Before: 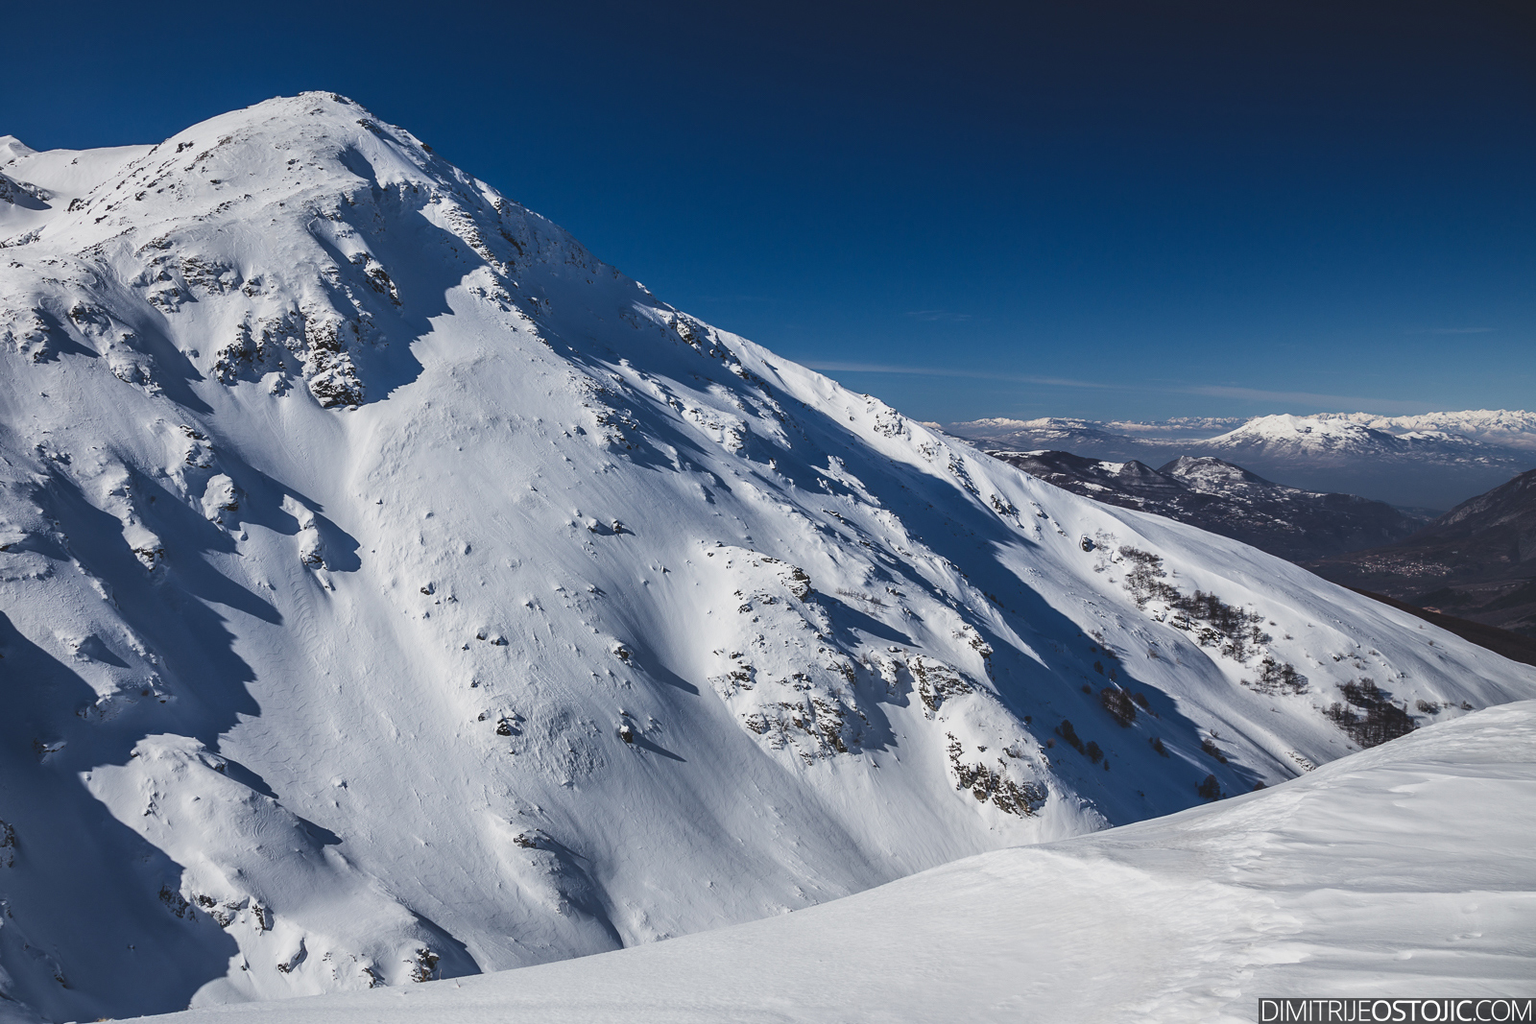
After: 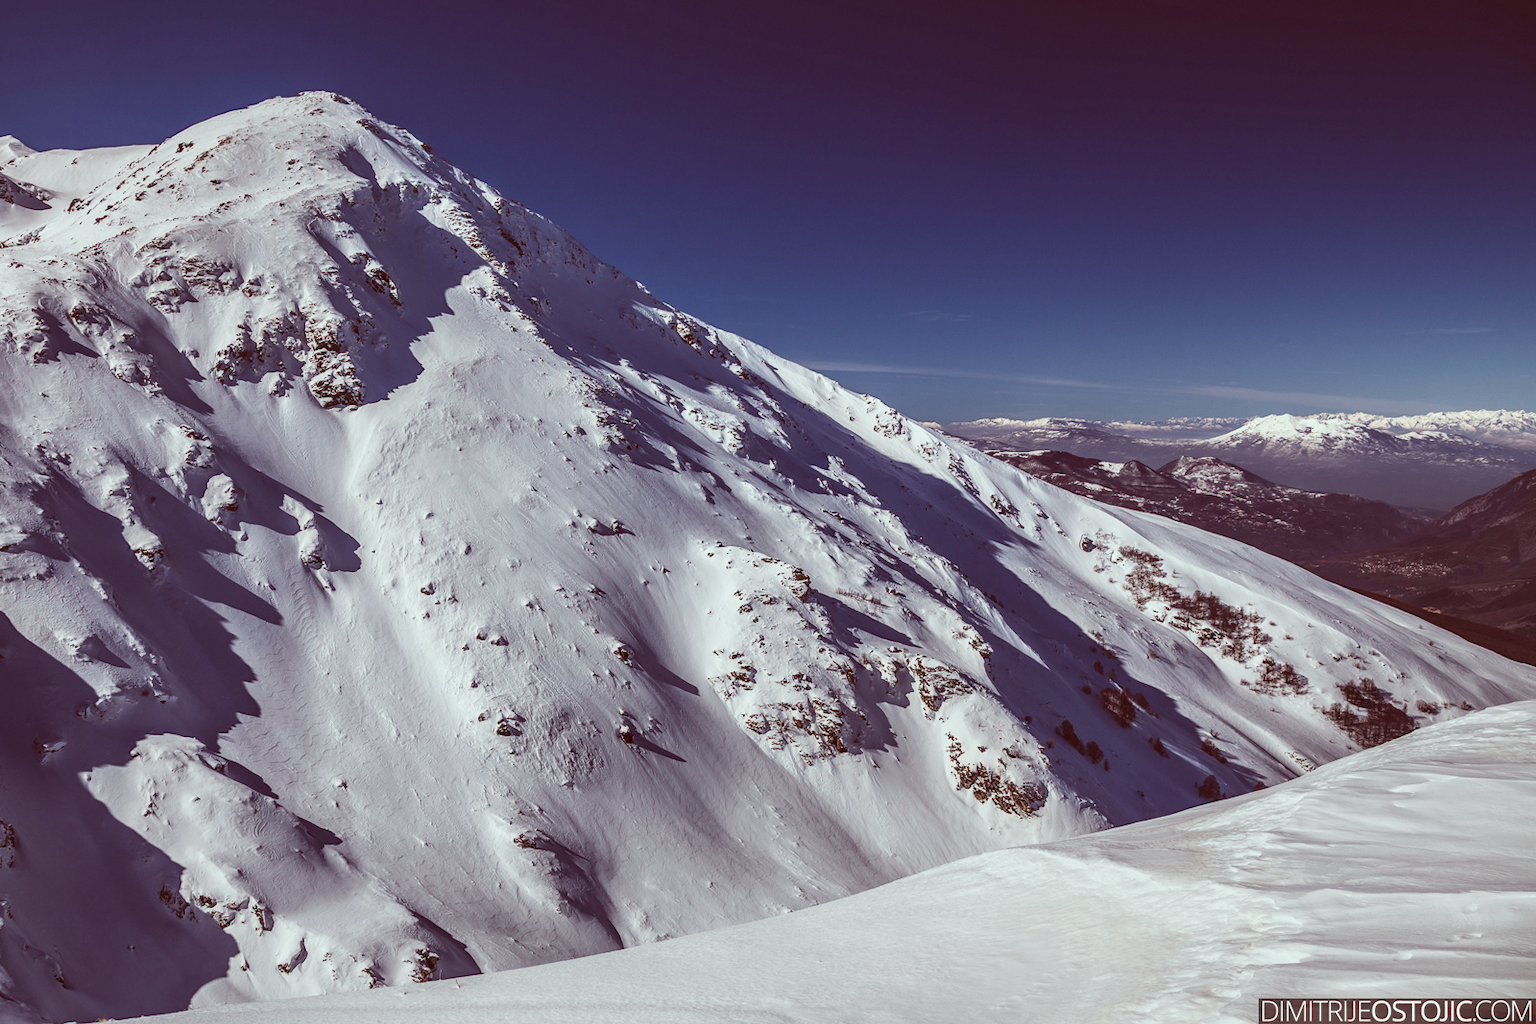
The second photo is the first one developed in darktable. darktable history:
contrast brightness saturation: saturation 0.103
local contrast: detail 130%
color correction: highlights a* -7.01, highlights b* -0.221, shadows a* 20.21, shadows b* 11.89
